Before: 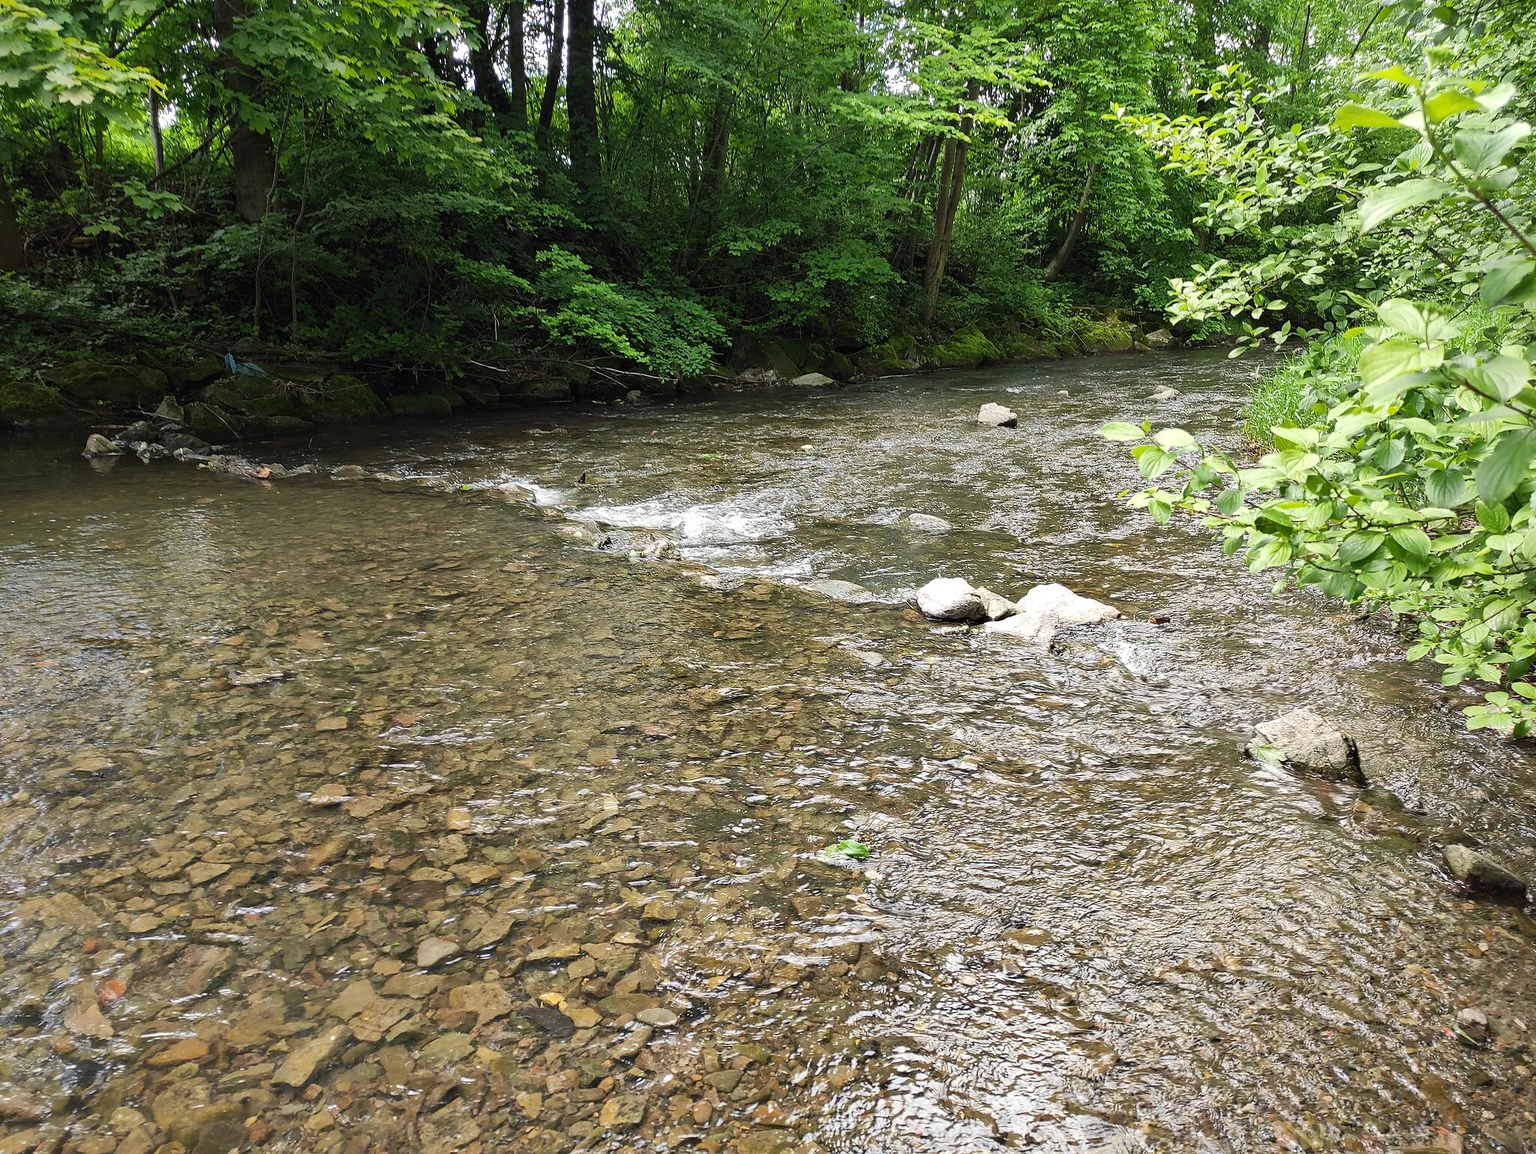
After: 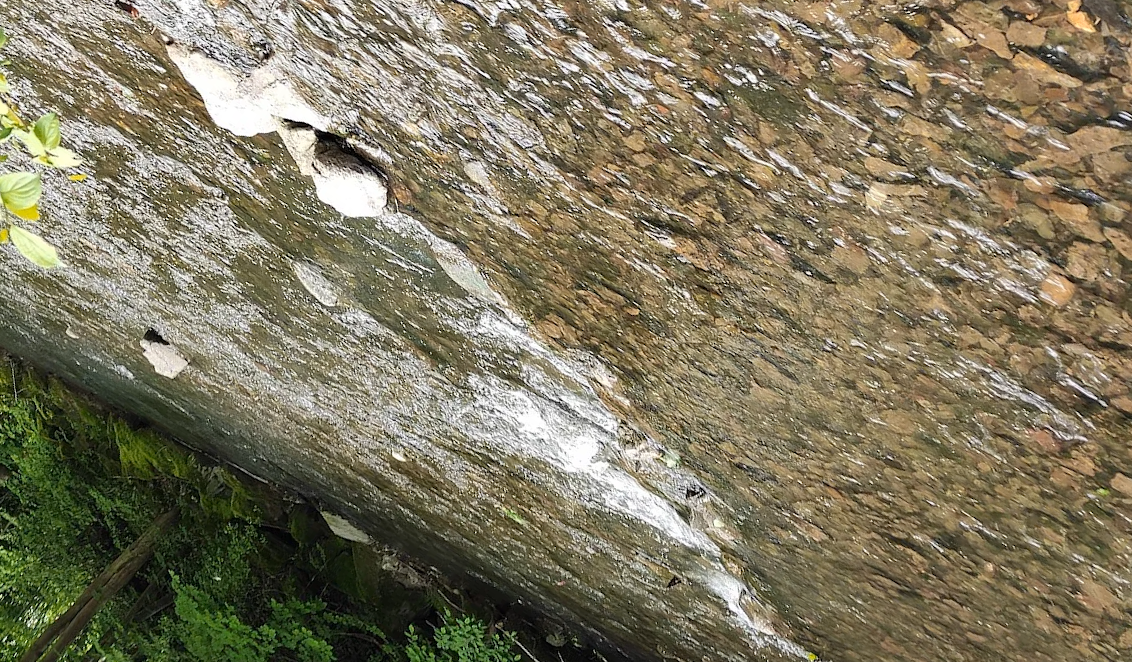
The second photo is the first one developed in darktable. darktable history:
crop and rotate: angle 147.4°, left 9.223%, top 15.619%, right 4.553%, bottom 17.179%
color zones: curves: ch1 [(0, 0.469) (0.072, 0.457) (0.243, 0.494) (0.429, 0.5) (0.571, 0.5) (0.714, 0.5) (0.857, 0.5) (1, 0.469)]; ch2 [(0, 0.499) (0.143, 0.467) (0.242, 0.436) (0.429, 0.493) (0.571, 0.5) (0.714, 0.5) (0.857, 0.5) (1, 0.499)]
